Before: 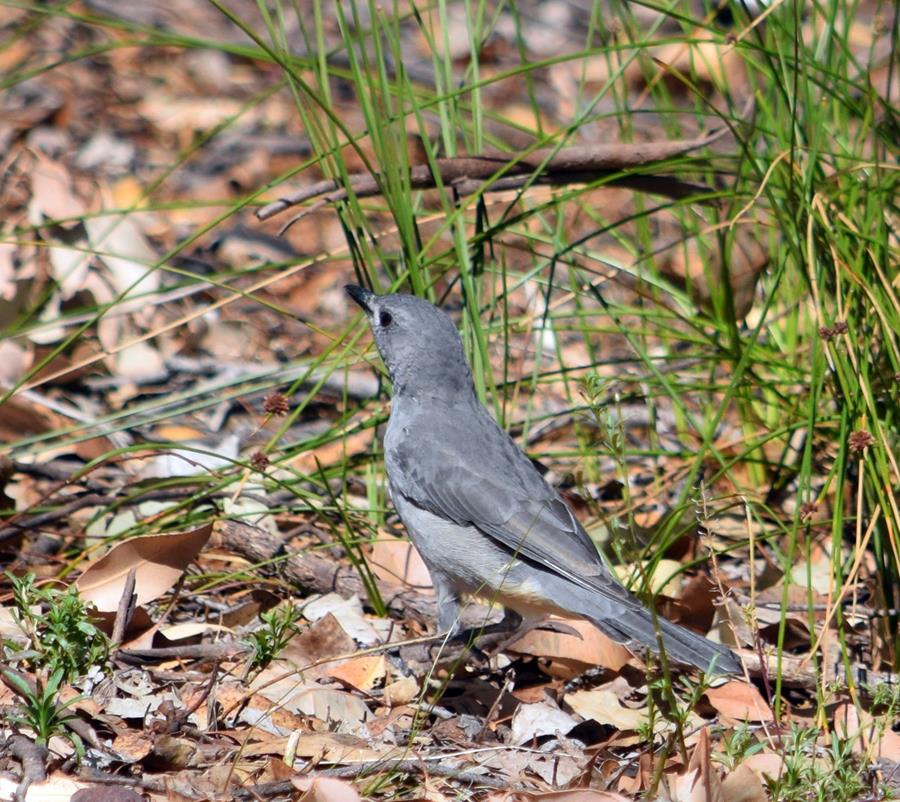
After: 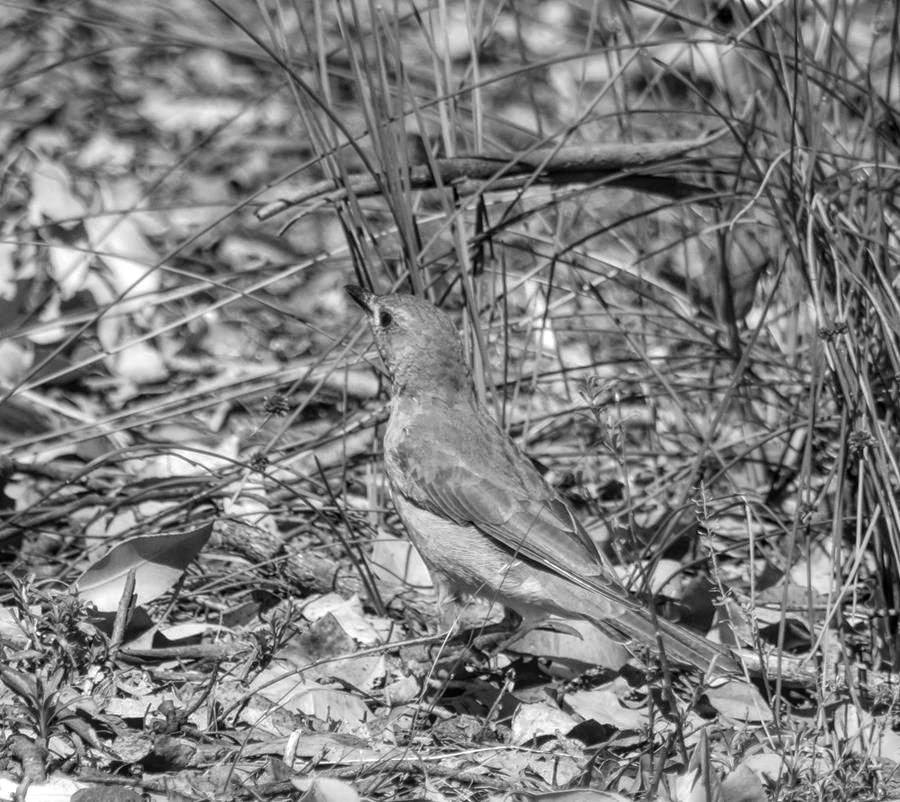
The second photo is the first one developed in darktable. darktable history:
color balance rgb: linear chroma grading › global chroma 14.93%, perceptual saturation grading › global saturation 0.637%, perceptual saturation grading › highlights -17.301%, perceptual saturation grading › mid-tones 32.484%, perceptual saturation grading › shadows 50.576%
local contrast: highlights 76%, shadows 55%, detail 176%, midtone range 0.205
color calibration: output gray [0.28, 0.41, 0.31, 0], illuminant as shot in camera, x 0.37, y 0.382, temperature 4314.55 K
